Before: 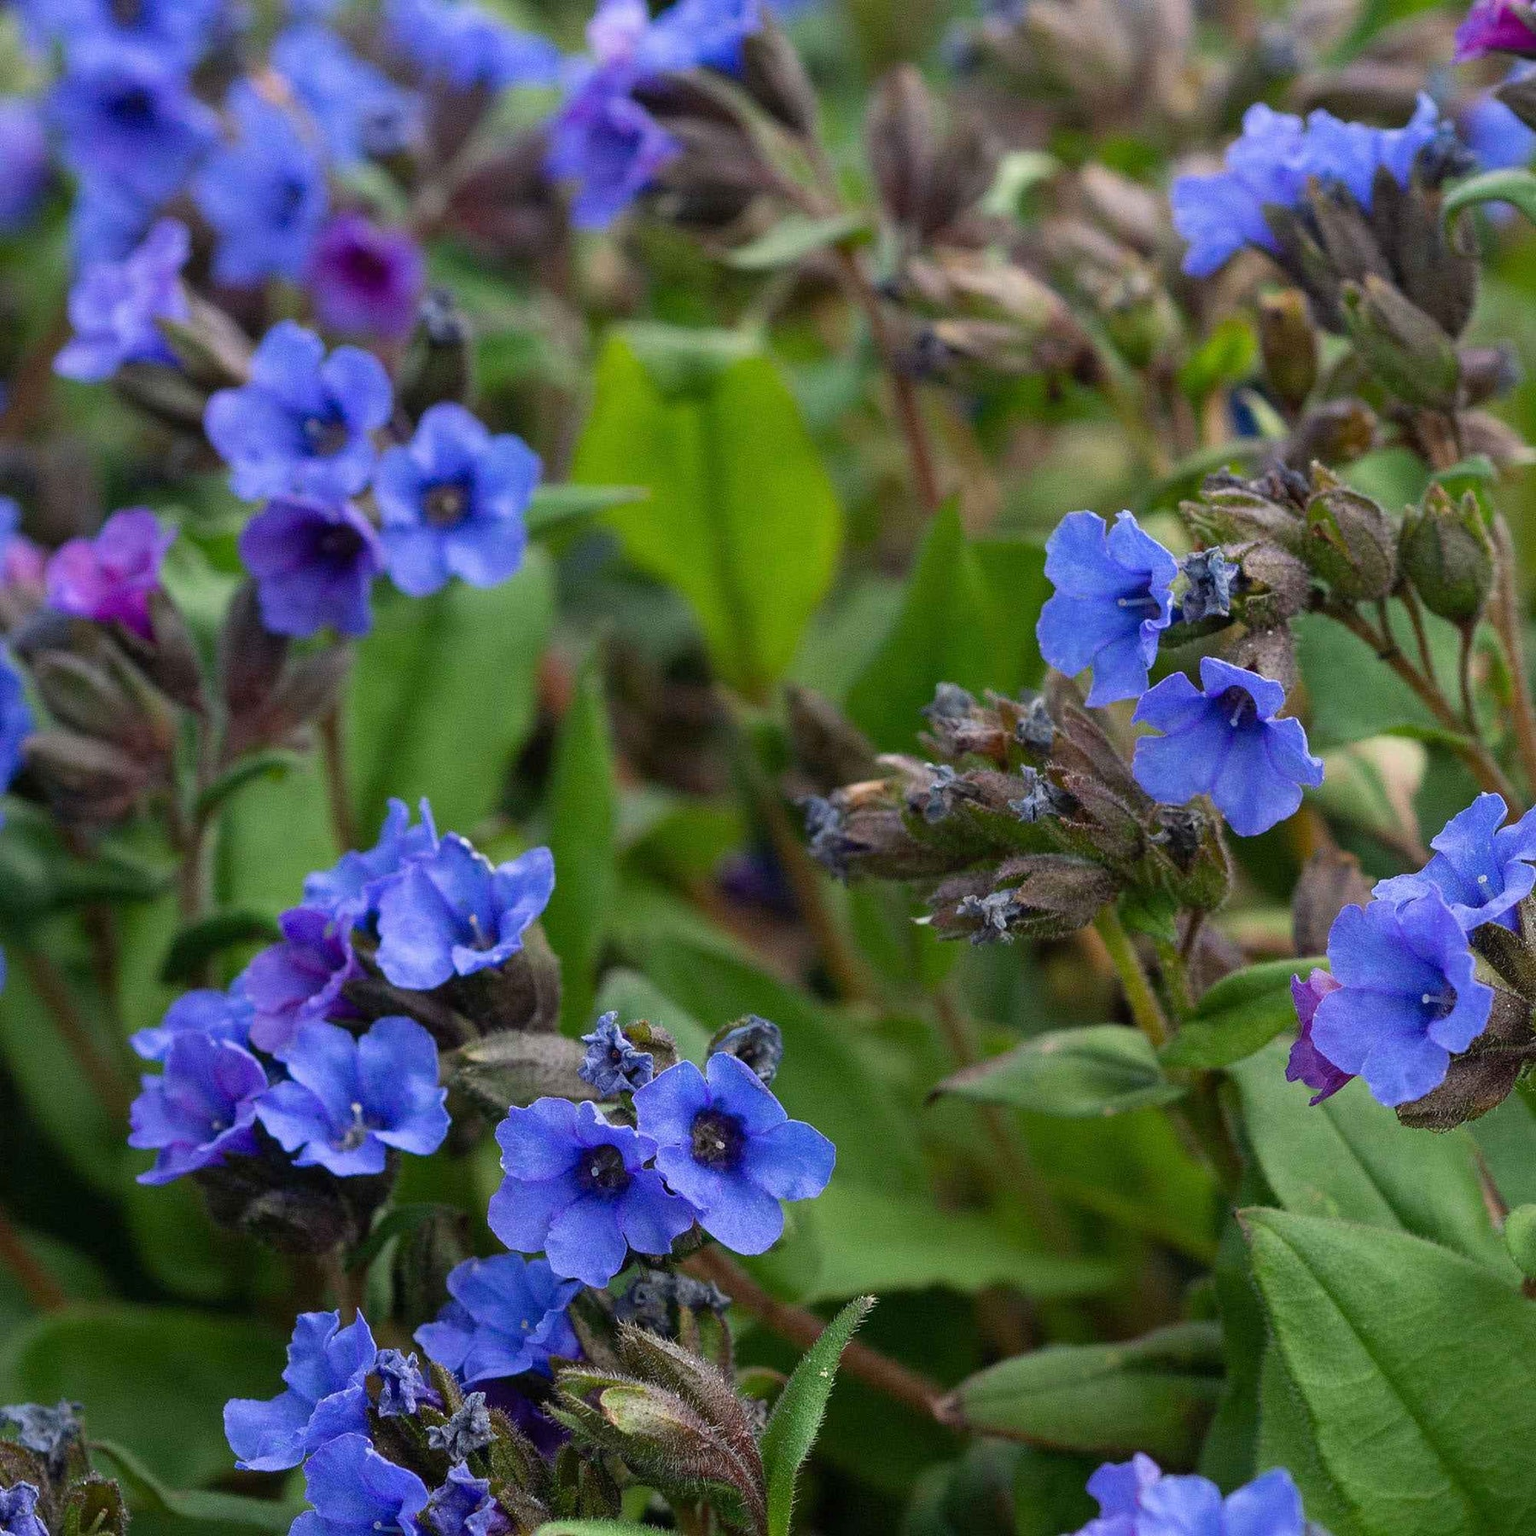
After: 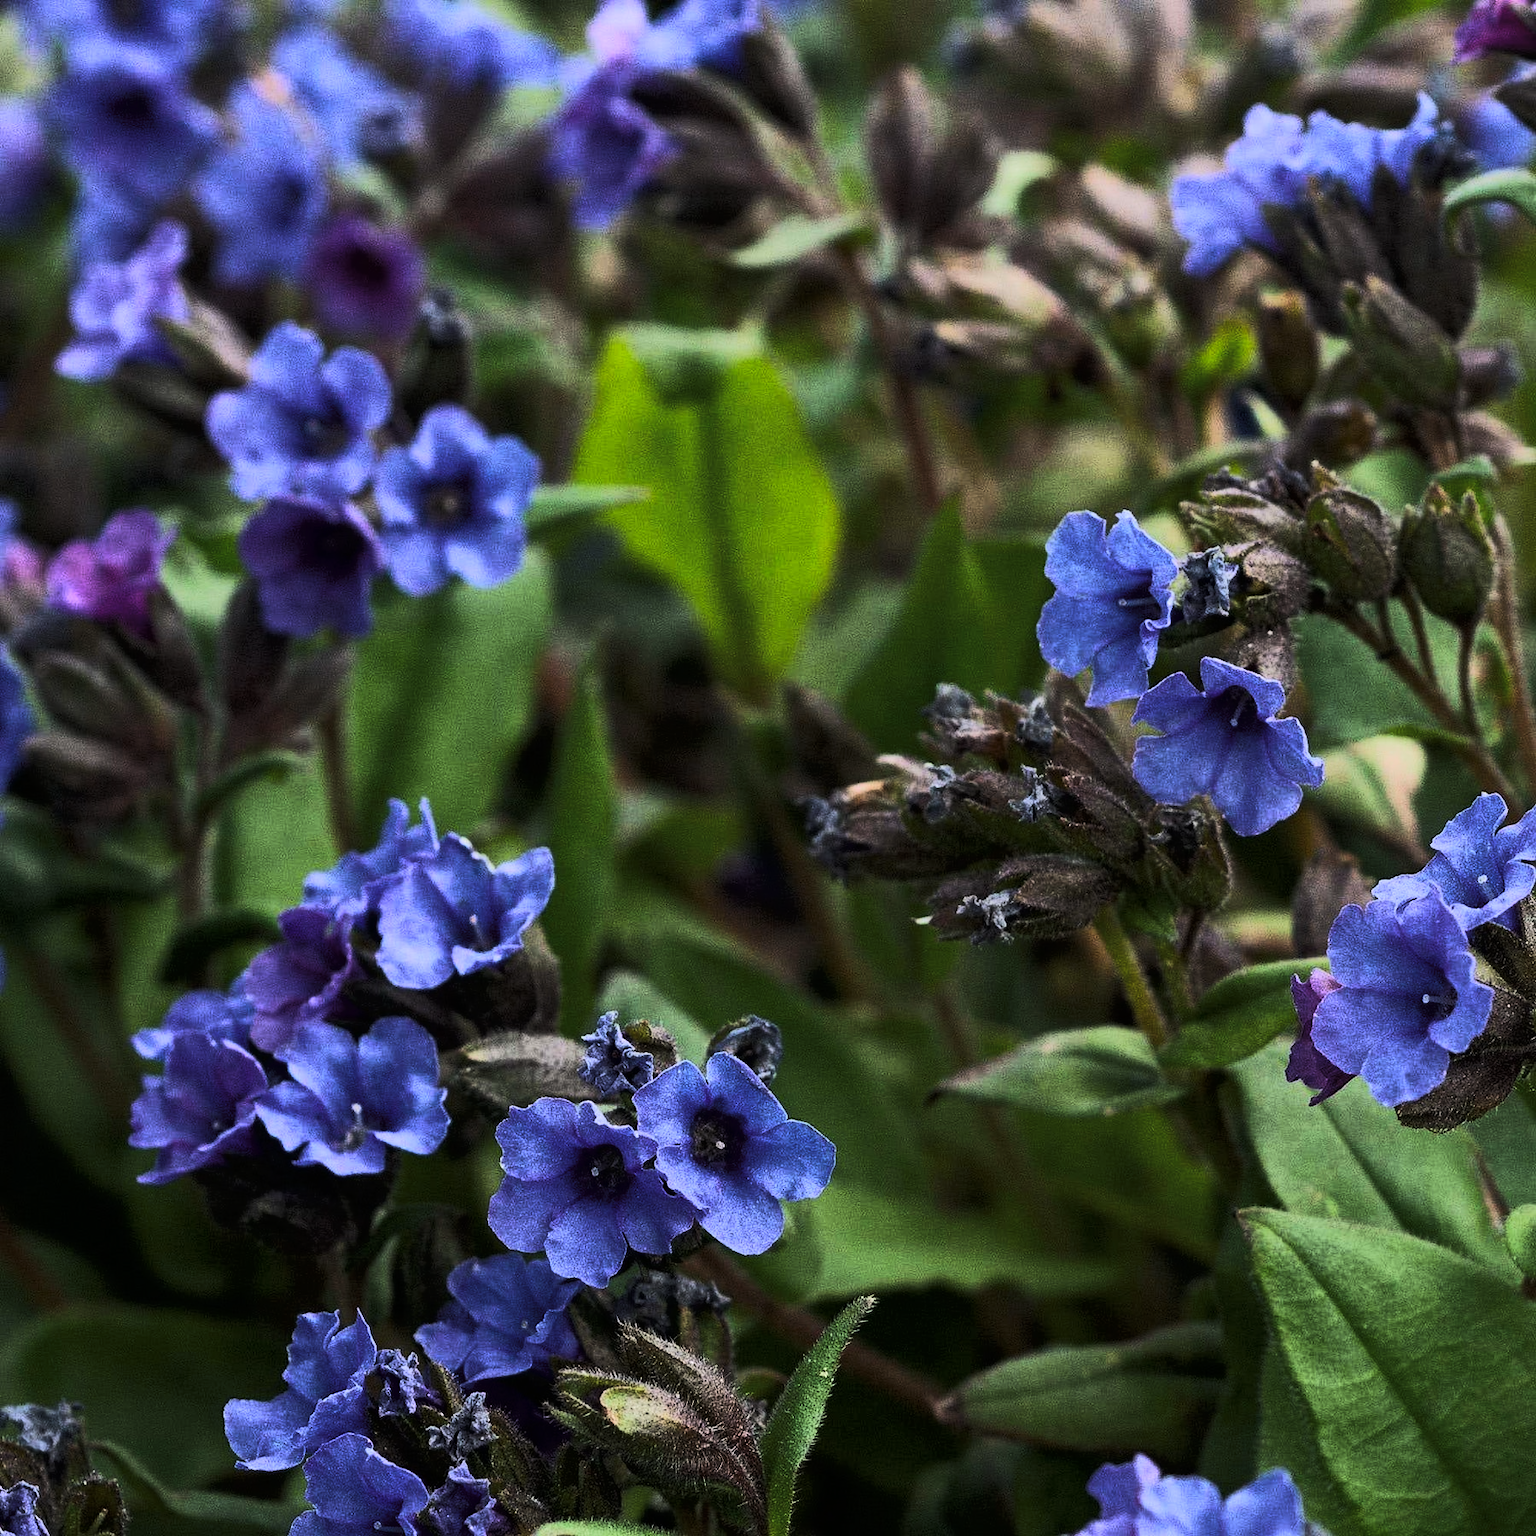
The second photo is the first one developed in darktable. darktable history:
tone curve: curves: ch0 [(0, 0) (0.003, 0.002) (0.011, 0.004) (0.025, 0.005) (0.044, 0.009) (0.069, 0.013) (0.1, 0.017) (0.136, 0.036) (0.177, 0.066) (0.224, 0.102) (0.277, 0.143) (0.335, 0.197) (0.399, 0.268) (0.468, 0.389) (0.543, 0.549) (0.623, 0.714) (0.709, 0.801) (0.801, 0.854) (0.898, 0.9) (1, 1)], color space Lab, linked channels, preserve colors none
